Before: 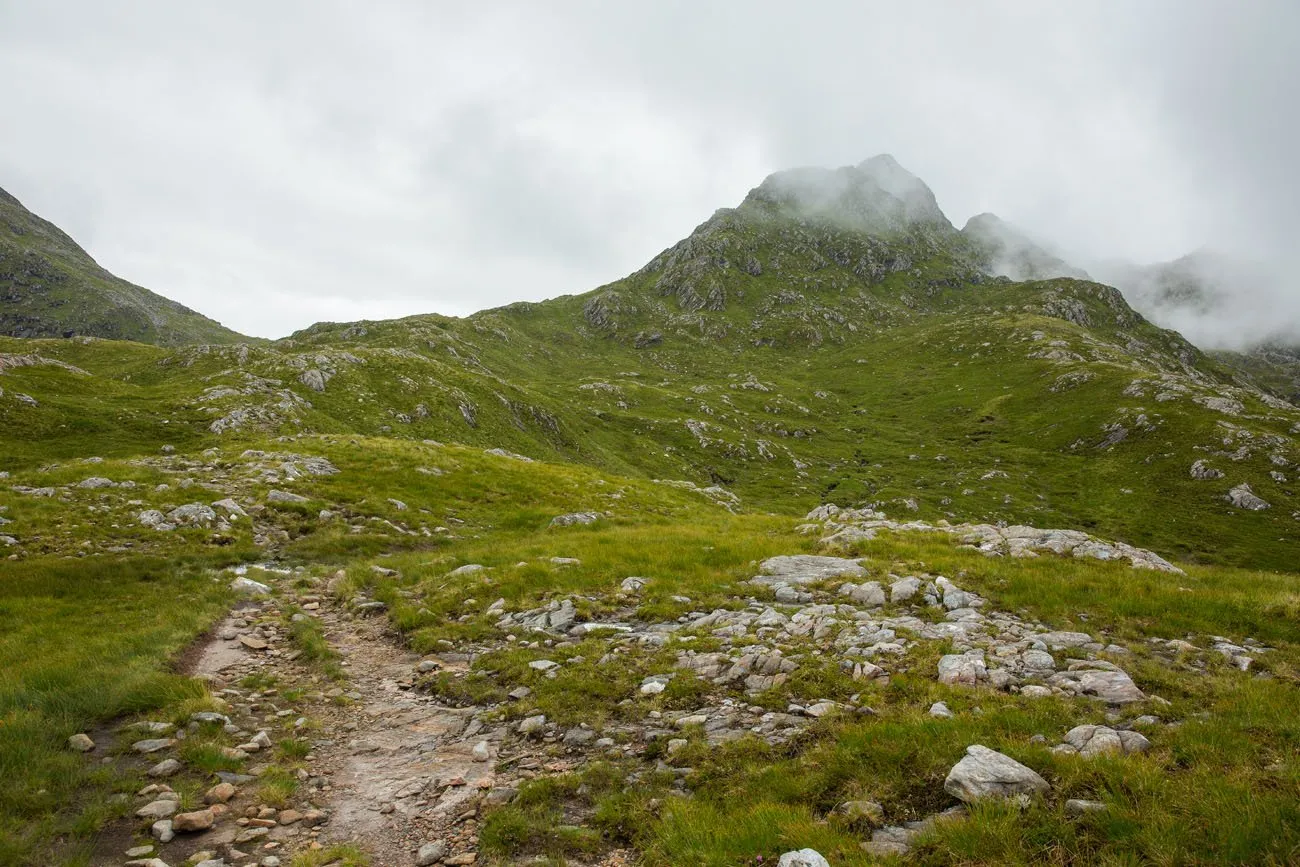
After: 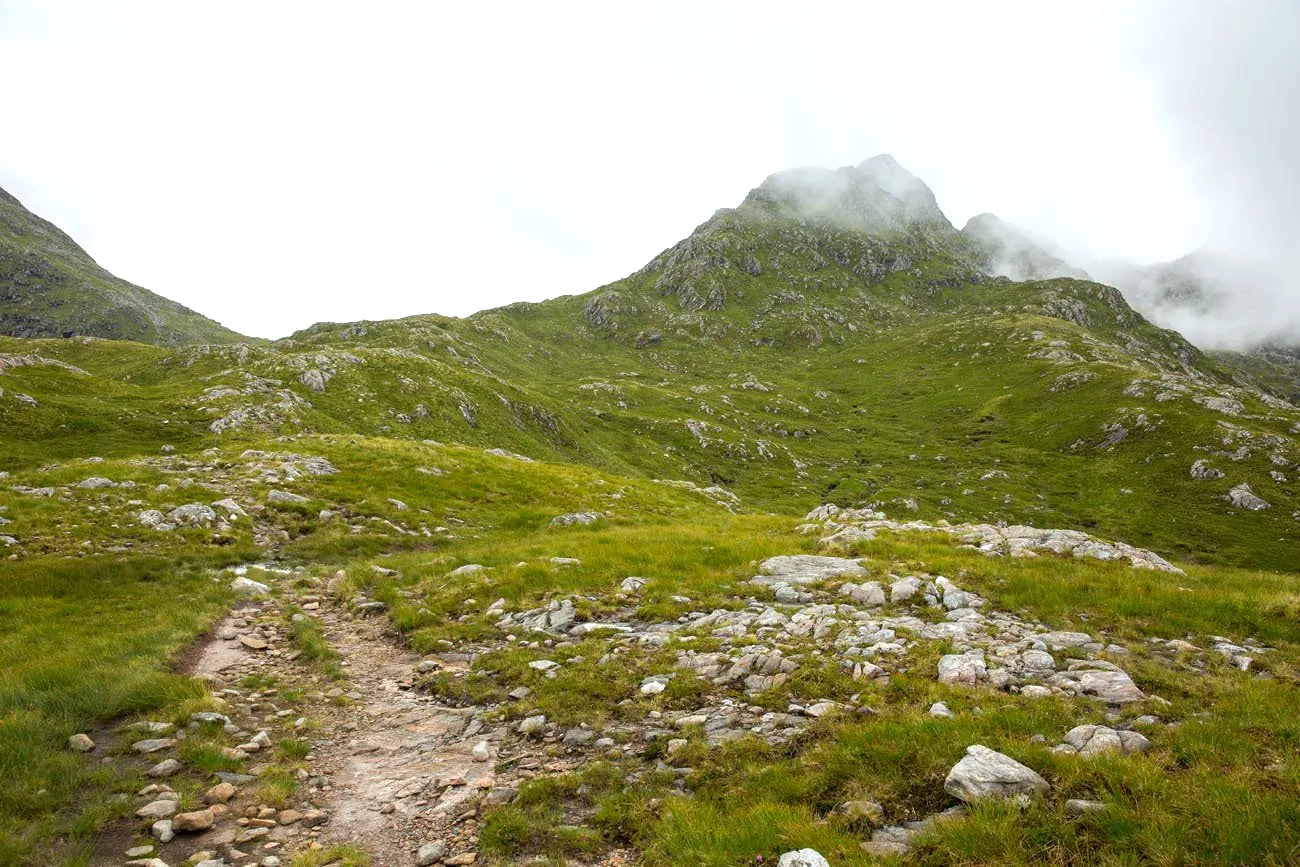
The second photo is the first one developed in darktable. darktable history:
tone equalizer: on, module defaults
exposure: black level correction 0.001, exposure 0.499 EV, compensate highlight preservation false
